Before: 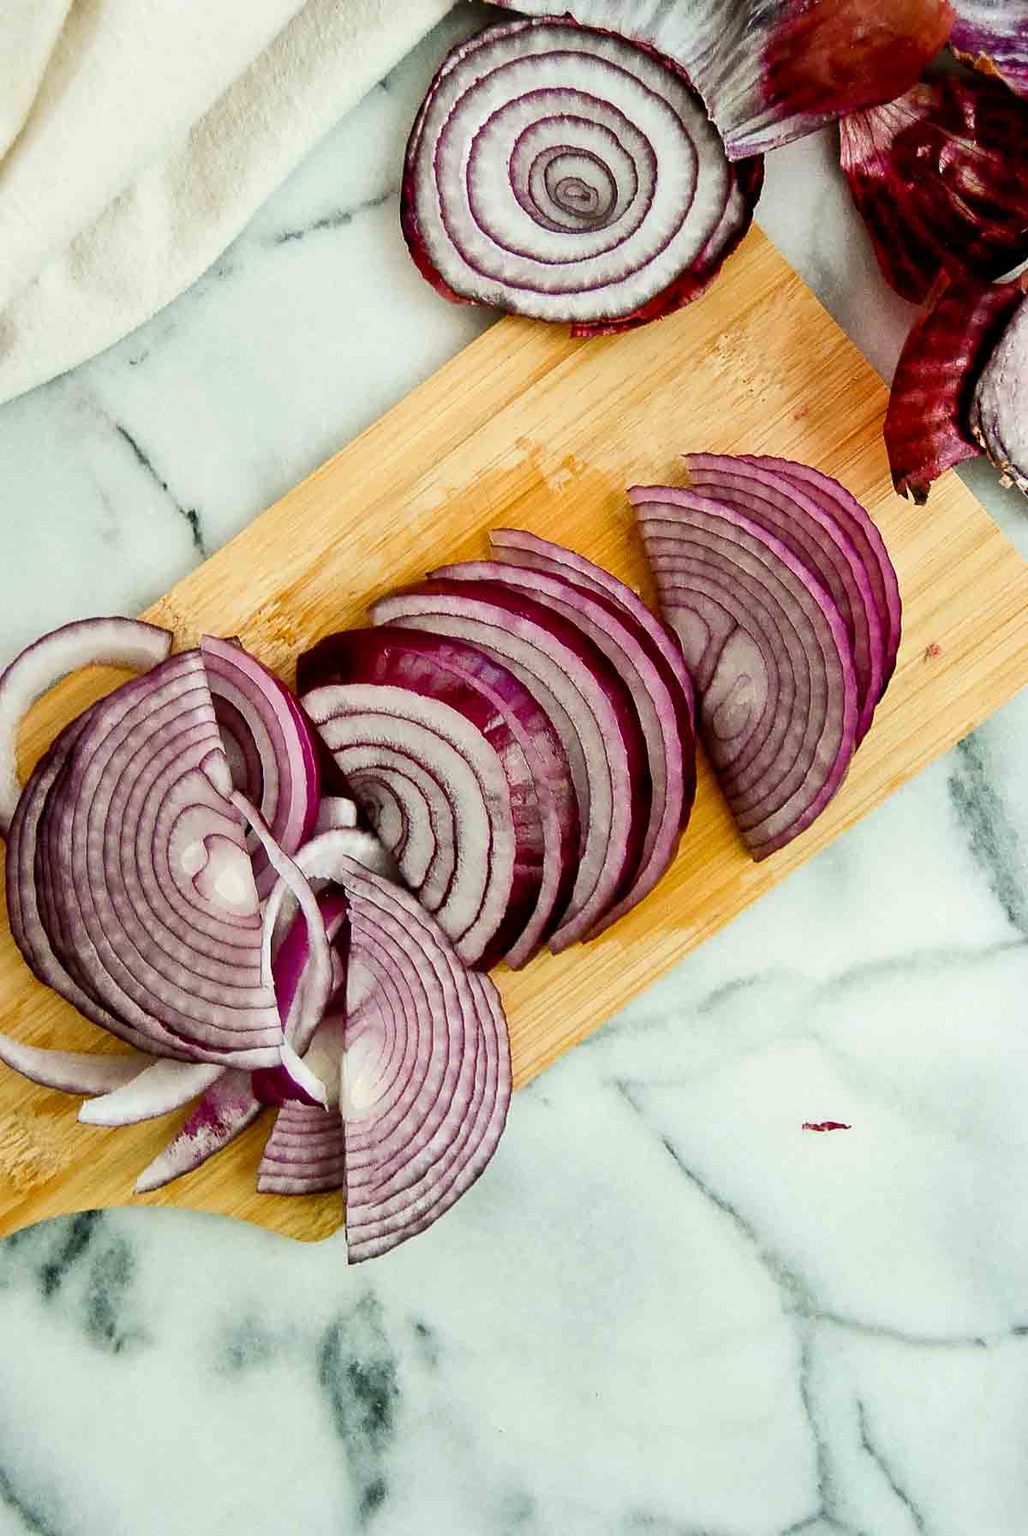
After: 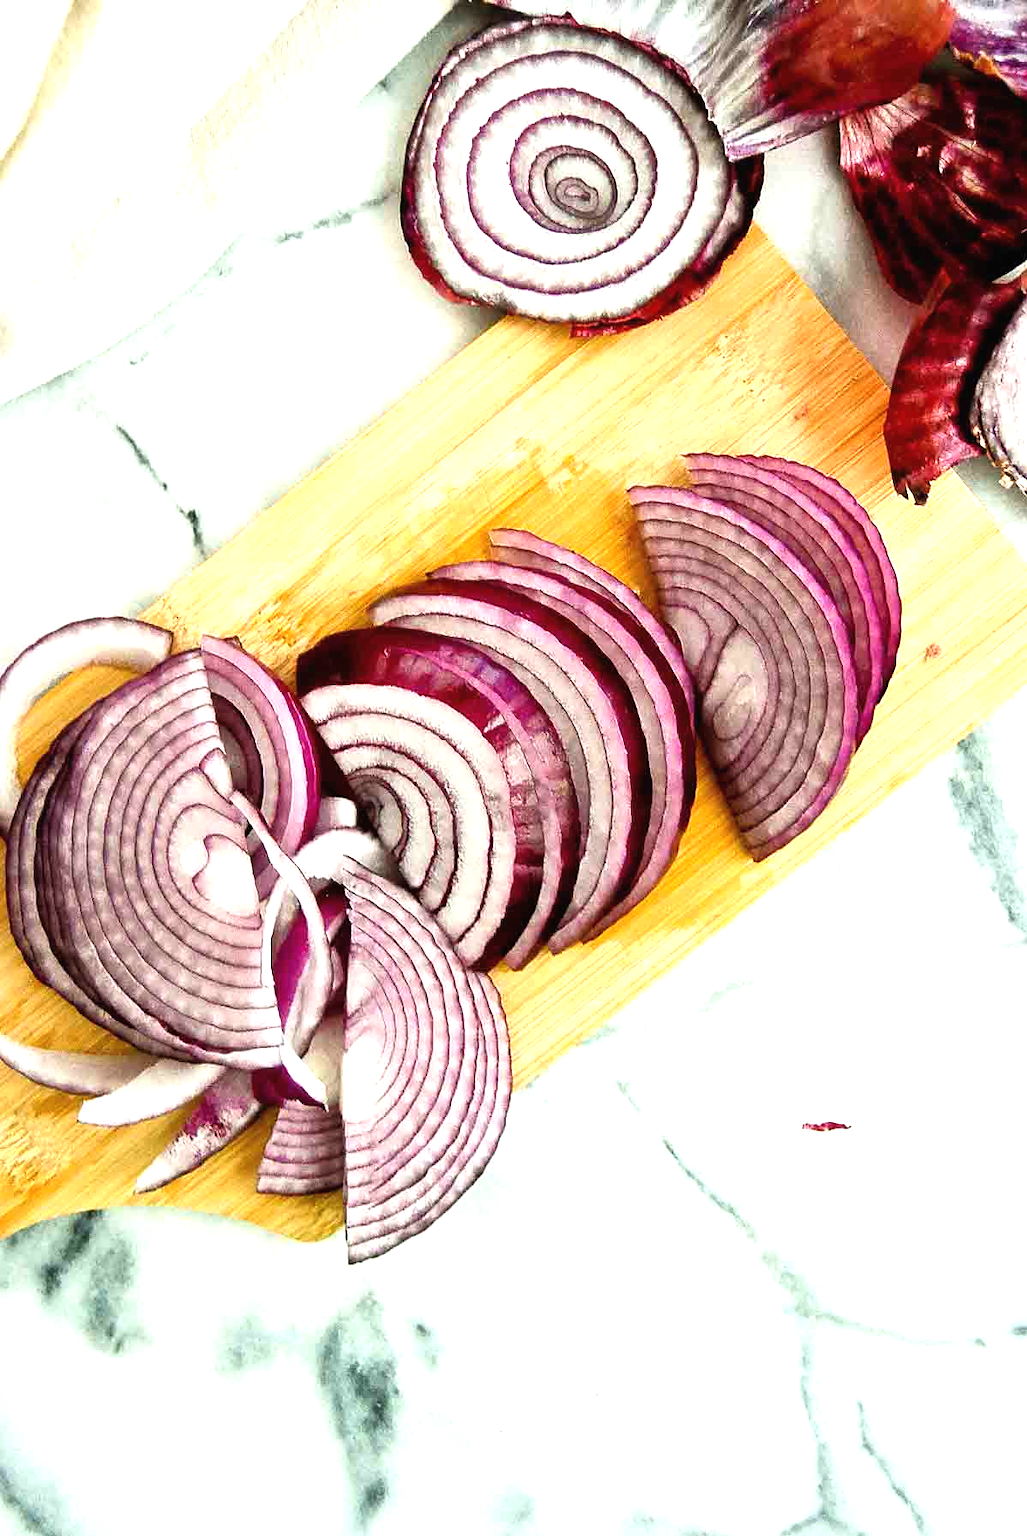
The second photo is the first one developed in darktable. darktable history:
exposure: black level correction -0.002, exposure 0.528 EV, compensate exposure bias true, compensate highlight preservation false
tone equalizer: -8 EV -0.444 EV, -7 EV -0.38 EV, -6 EV -0.337 EV, -5 EV -0.209 EV, -3 EV 0.195 EV, -2 EV 0.351 EV, -1 EV 0.392 EV, +0 EV 0.419 EV
